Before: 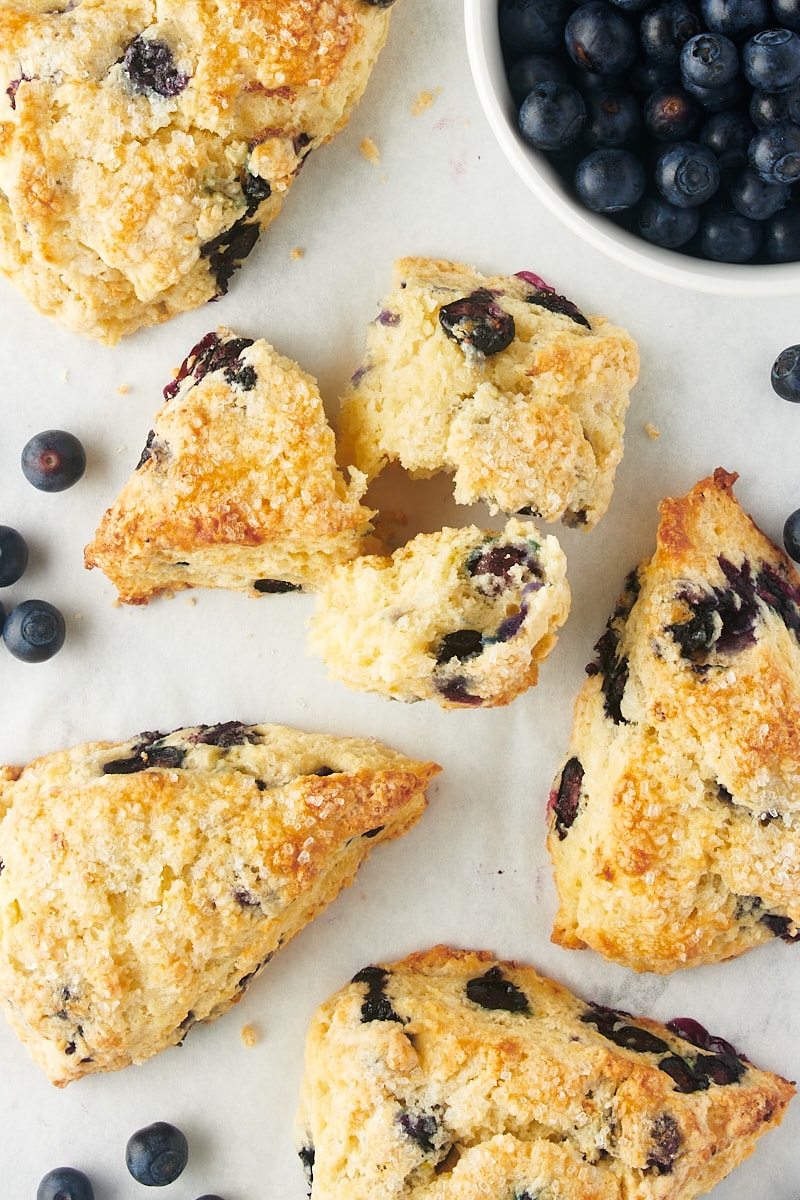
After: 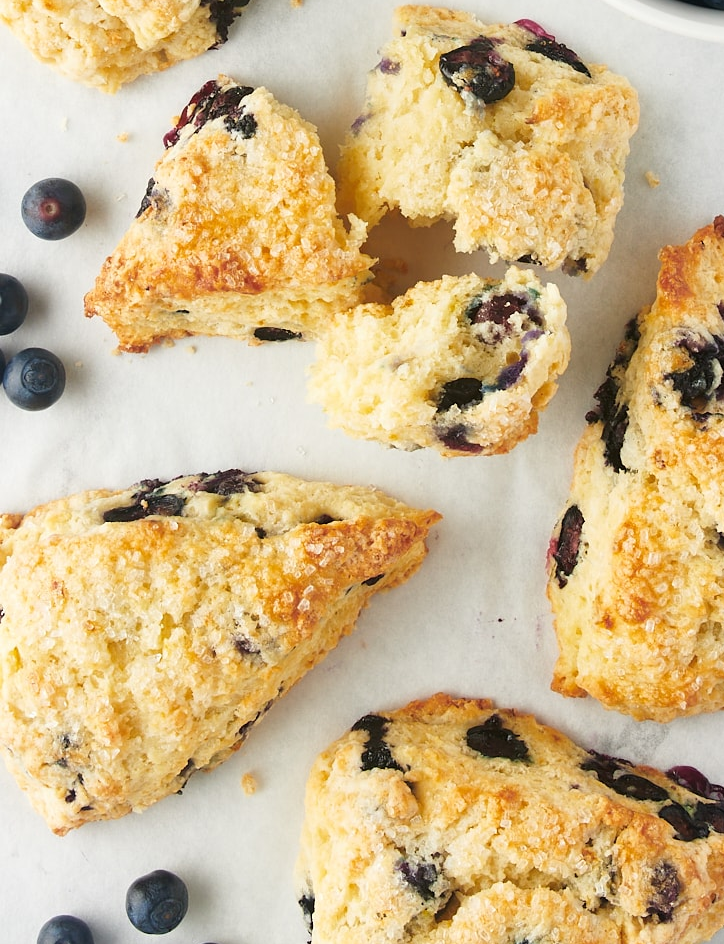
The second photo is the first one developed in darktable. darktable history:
crop: top 21.033%, right 9.421%, bottom 0.244%
